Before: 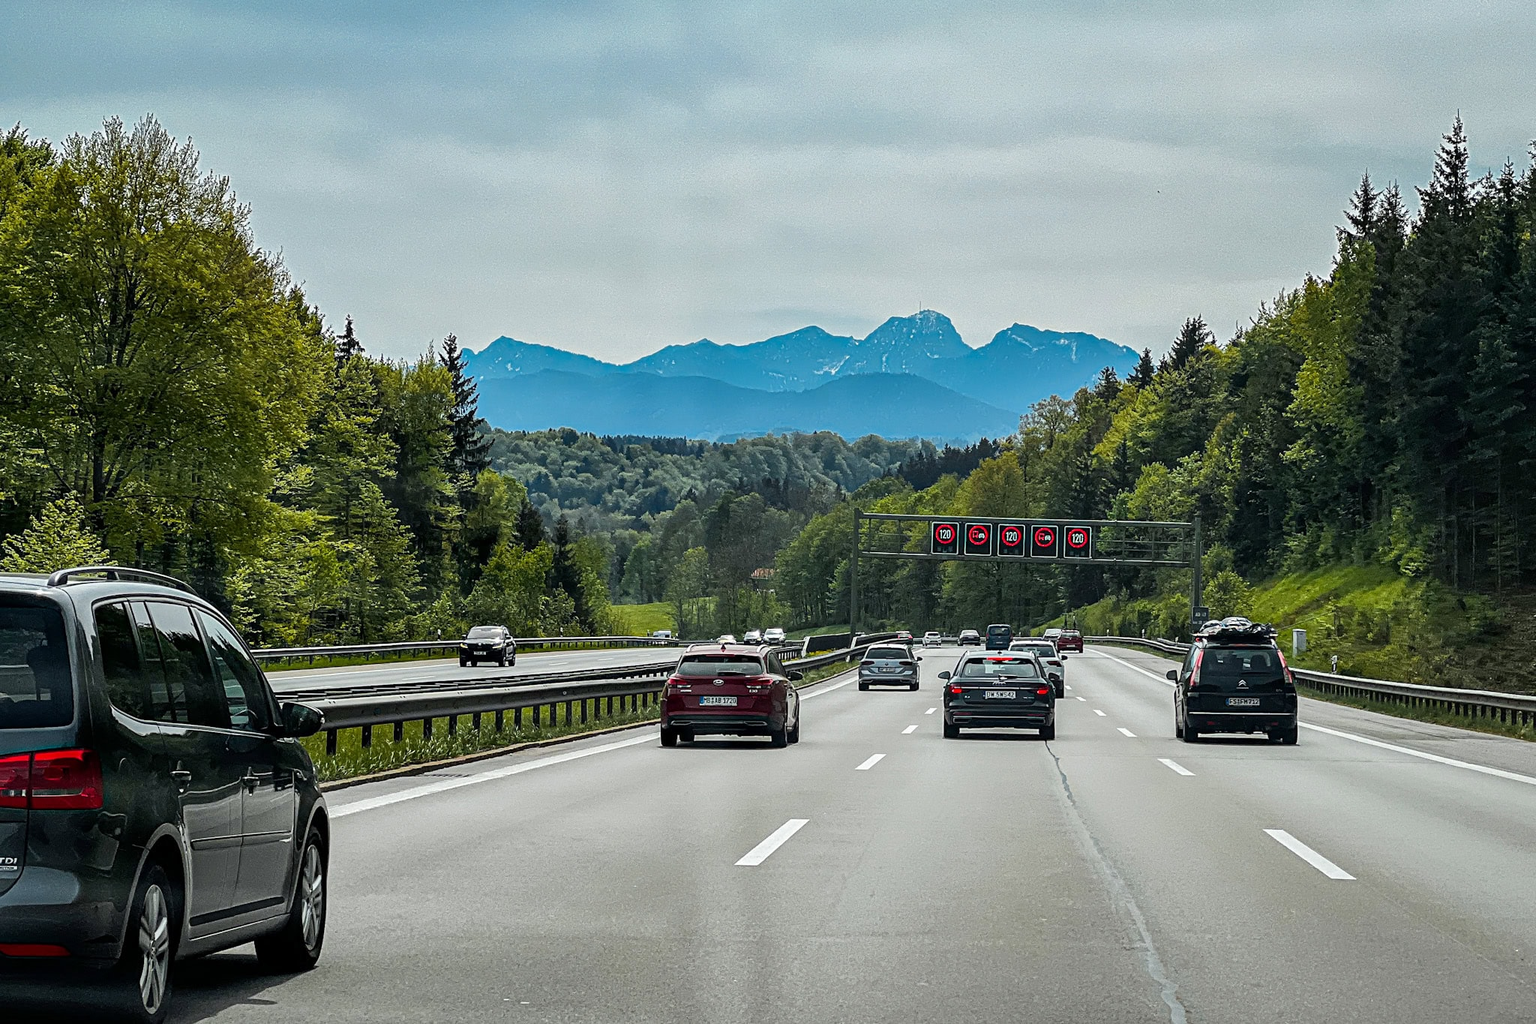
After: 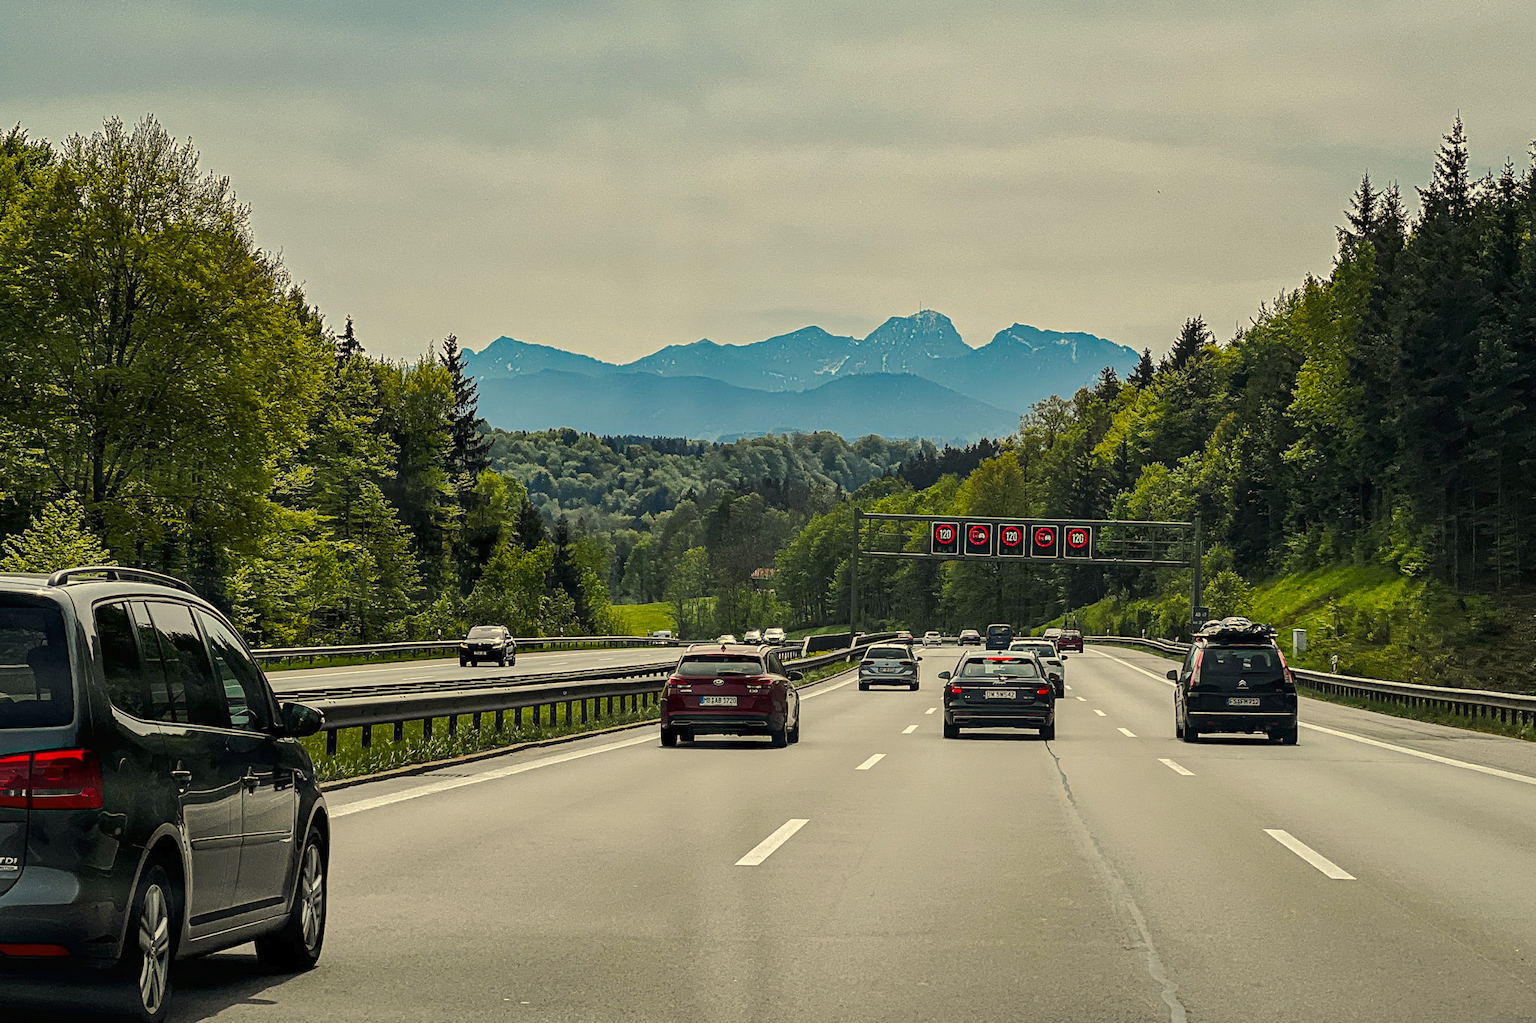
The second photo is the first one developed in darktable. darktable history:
tone curve: curves: ch0 [(0, 0) (0.003, 0.01) (0.011, 0.014) (0.025, 0.029) (0.044, 0.051) (0.069, 0.072) (0.1, 0.097) (0.136, 0.123) (0.177, 0.16) (0.224, 0.2) (0.277, 0.248) (0.335, 0.305) (0.399, 0.37) (0.468, 0.454) (0.543, 0.534) (0.623, 0.609) (0.709, 0.681) (0.801, 0.752) (0.898, 0.841) (1, 1)], preserve colors none
color correction: highlights a* 2.44, highlights b* 23.08
